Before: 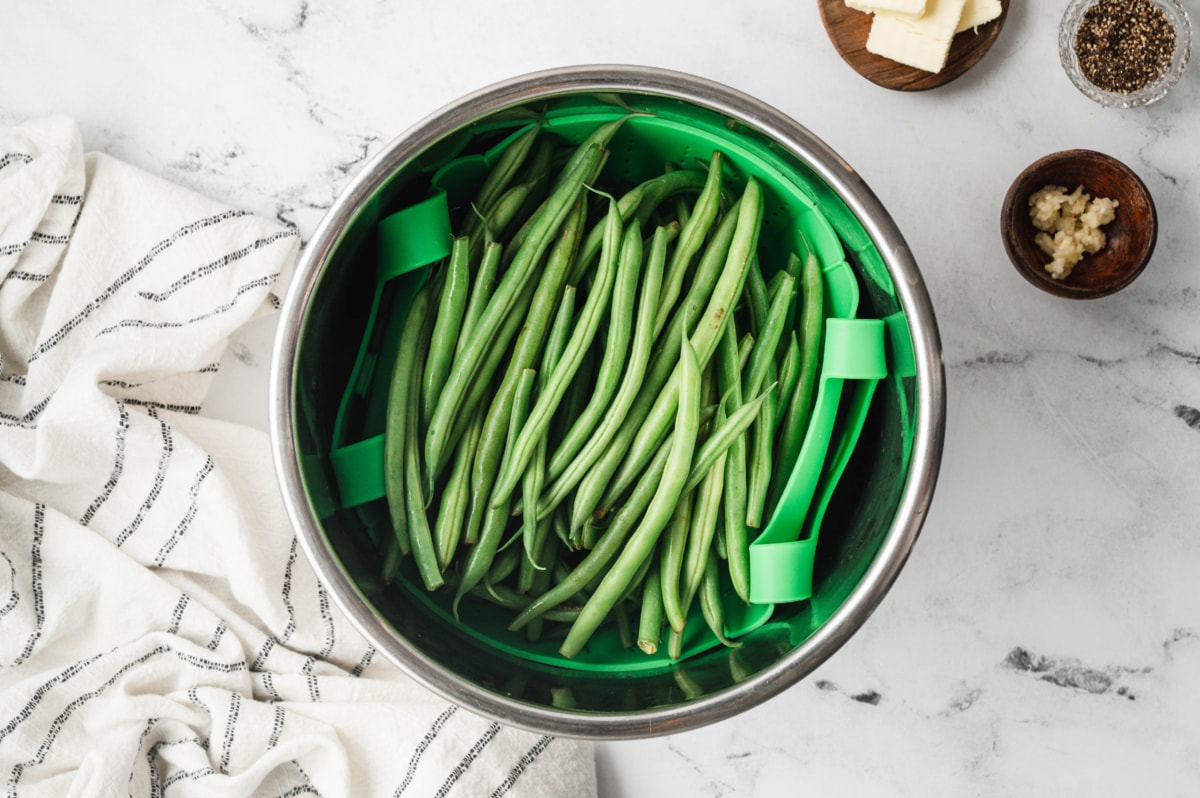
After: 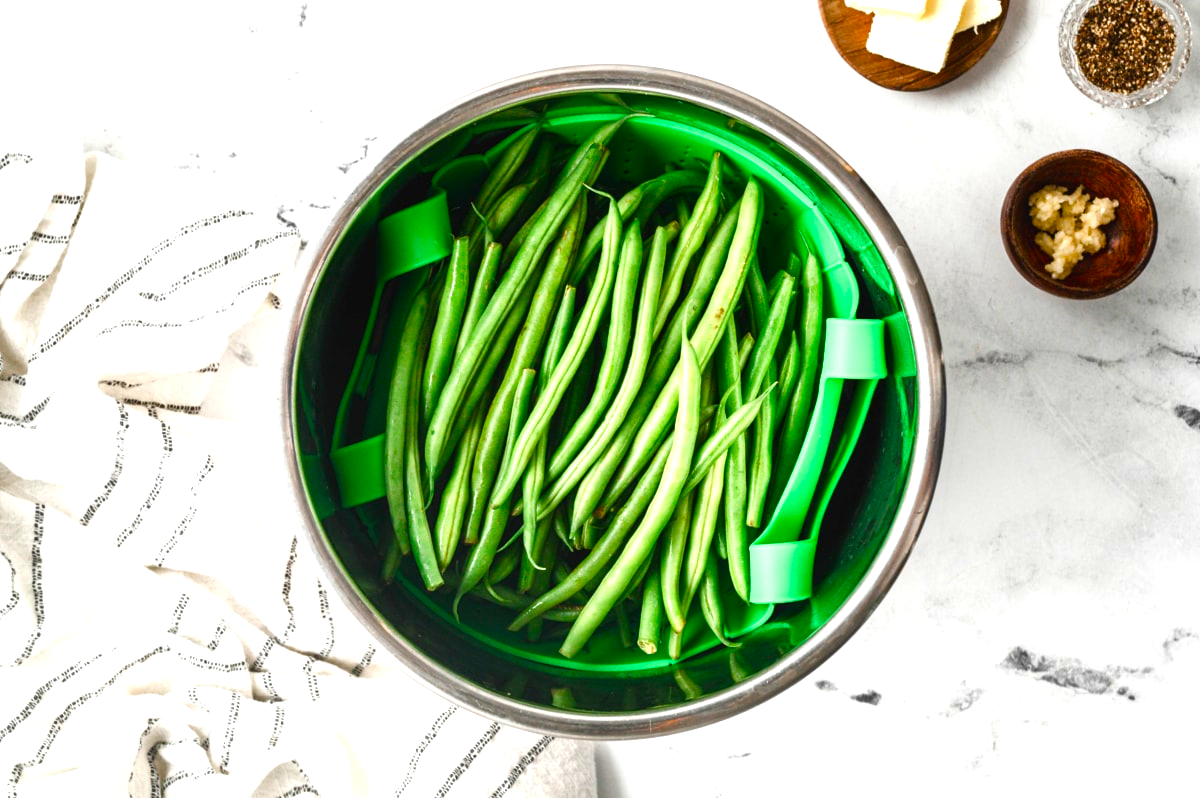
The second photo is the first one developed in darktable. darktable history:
contrast brightness saturation: saturation 0.175
color balance rgb: linear chroma grading › global chroma 15.652%, perceptual saturation grading › global saturation 20%, perceptual saturation grading › highlights -50.036%, perceptual saturation grading › shadows 31.215%, perceptual brilliance grading › global brilliance 20.552%
